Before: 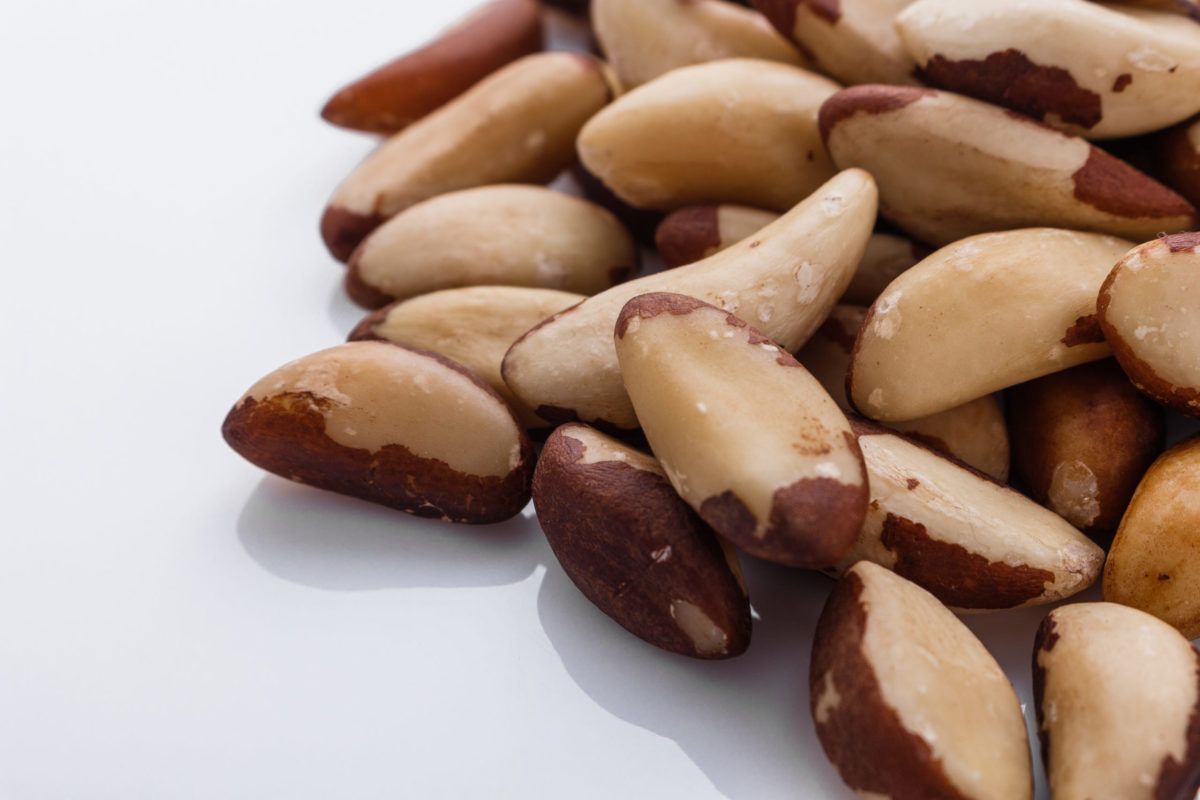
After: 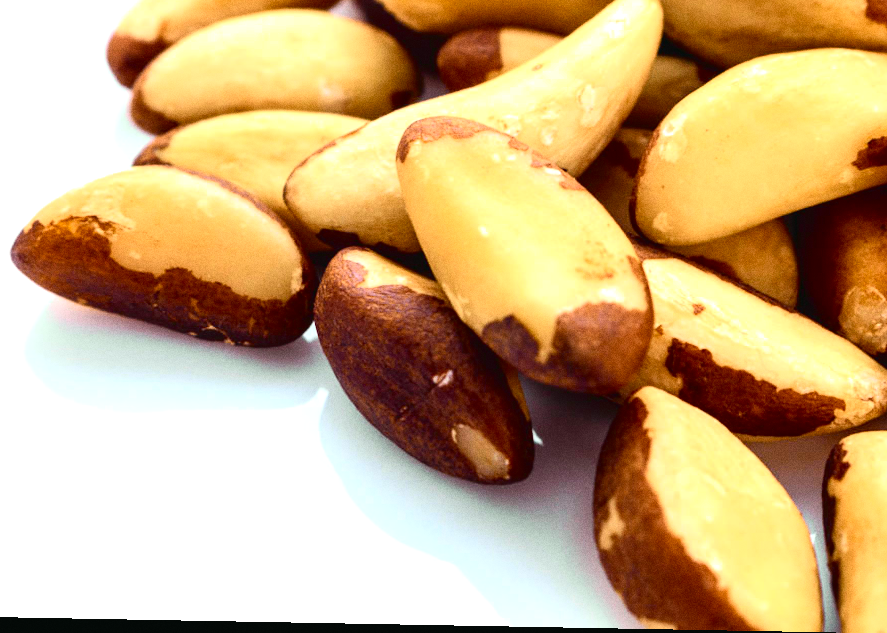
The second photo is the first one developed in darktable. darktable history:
crop: left 16.871%, top 22.857%, right 9.116%
color correction: highlights a* -8, highlights b* 3.1
rotate and perspective: lens shift (horizontal) -0.055, automatic cropping off
tone curve: curves: ch0 [(0, 0.021) (0.148, 0.076) (0.232, 0.191) (0.398, 0.423) (0.572, 0.672) (0.705, 0.812) (0.877, 0.931) (0.99, 0.987)]; ch1 [(0, 0) (0.377, 0.325) (0.493, 0.486) (0.508, 0.502) (0.515, 0.514) (0.554, 0.586) (0.623, 0.658) (0.701, 0.704) (0.778, 0.751) (1, 1)]; ch2 [(0, 0) (0.431, 0.398) (0.485, 0.486) (0.495, 0.498) (0.511, 0.507) (0.58, 0.66) (0.679, 0.757) (0.749, 0.829) (1, 0.991)], color space Lab, independent channels
grain: coarseness 3.21 ISO
exposure: exposure 1.223 EV, compensate highlight preservation false
